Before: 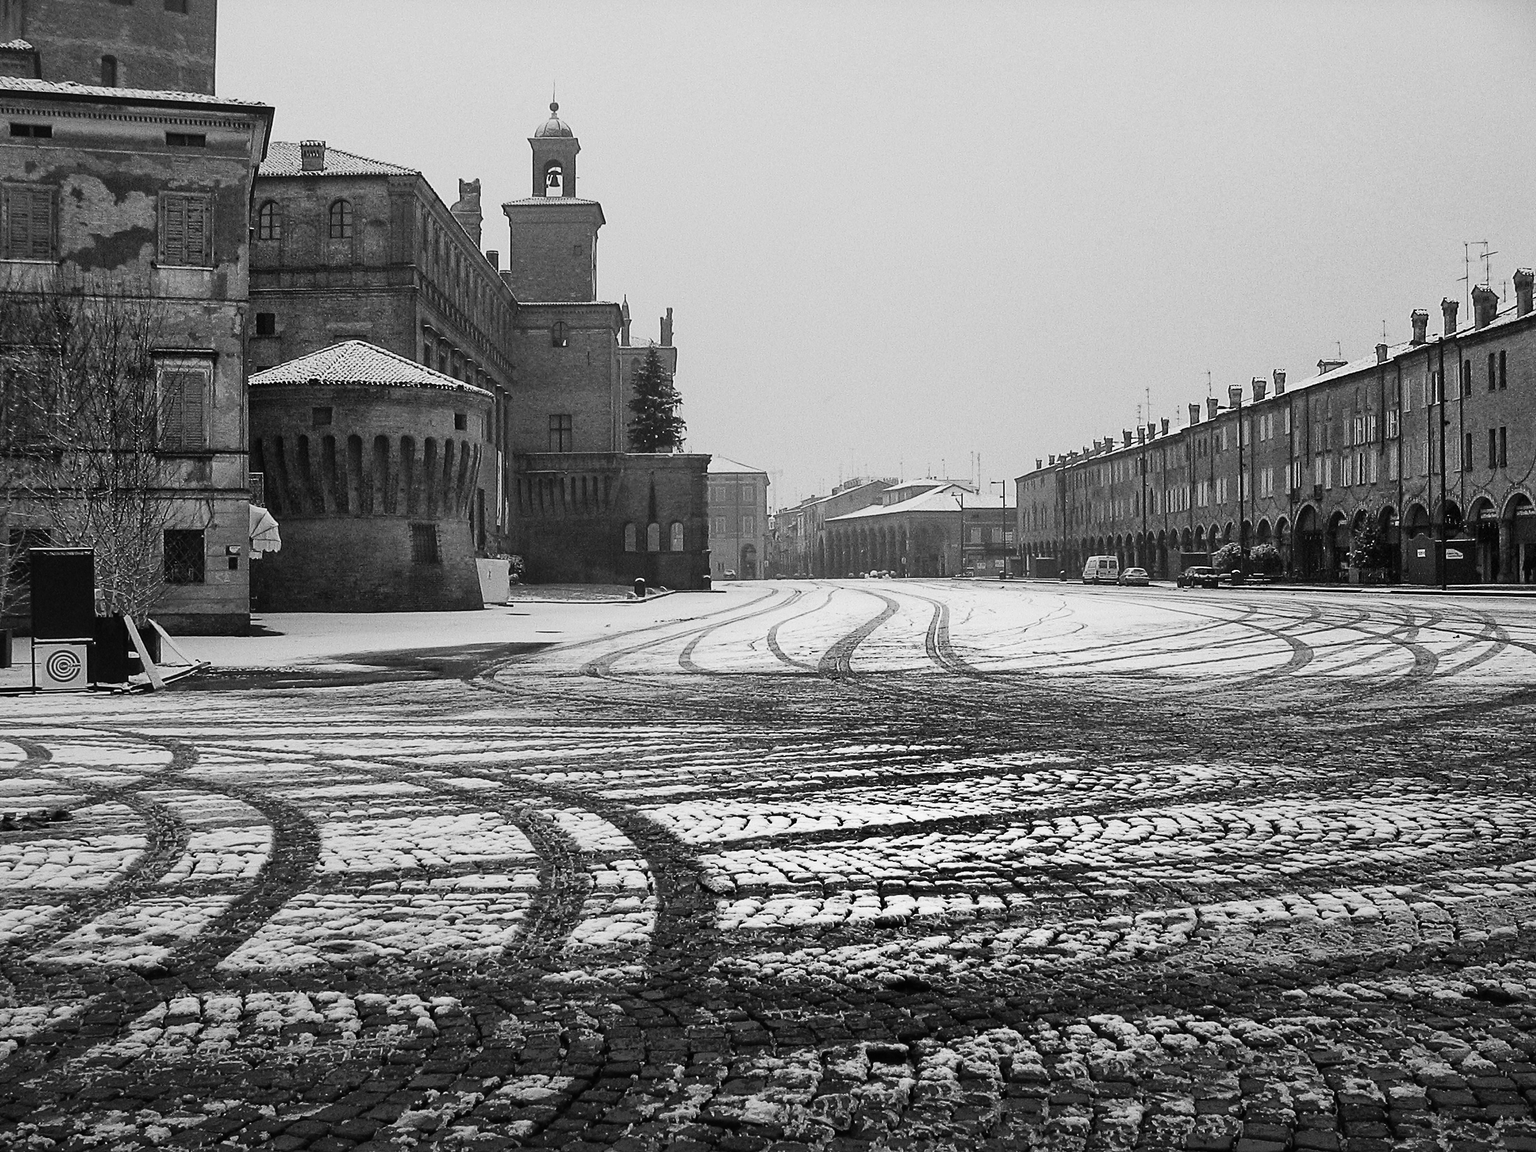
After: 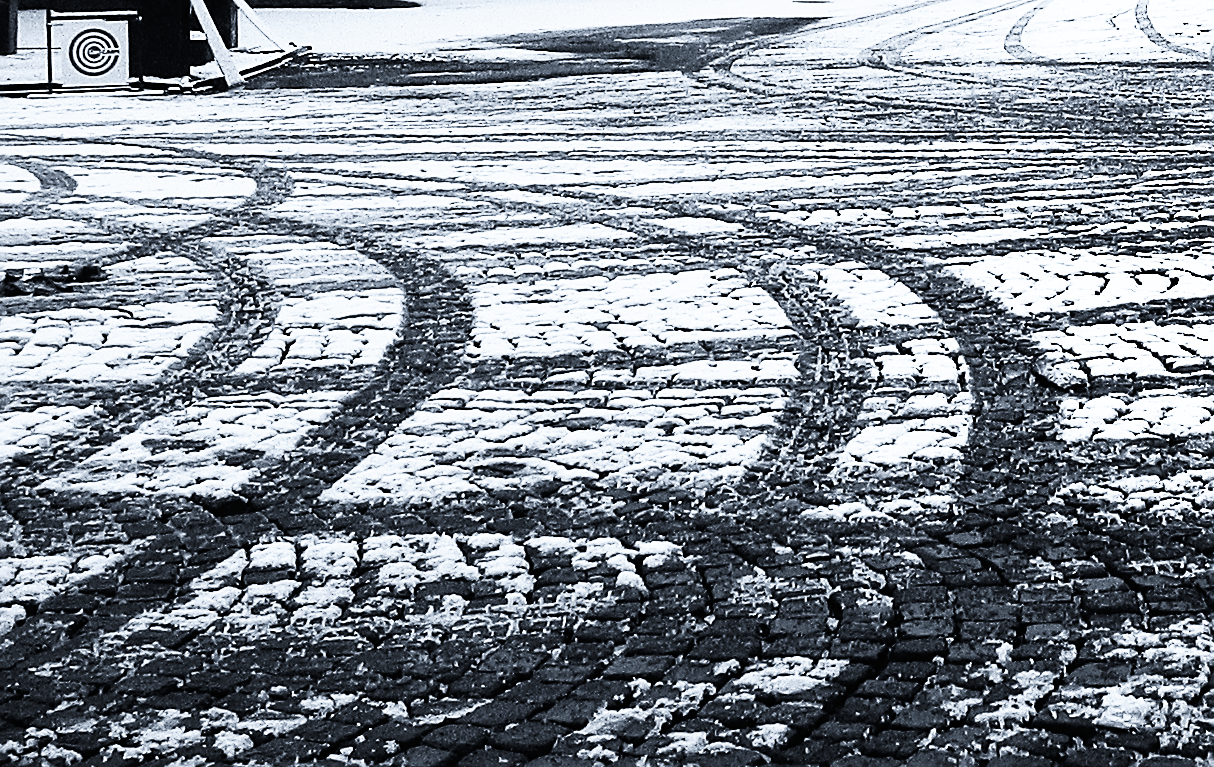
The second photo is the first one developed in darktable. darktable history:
tone equalizer: edges refinement/feathering 500, mask exposure compensation -1.57 EV, preserve details no
sharpen: on, module defaults
crop and rotate: top 54.807%, right 46.534%, bottom 0.151%
exposure: compensate highlight preservation false
color calibration: x 0.371, y 0.378, temperature 4292.28 K, saturation algorithm version 1 (2020)
base curve: curves: ch0 [(0, 0) (0.007, 0.004) (0.027, 0.03) (0.046, 0.07) (0.207, 0.54) (0.442, 0.872) (0.673, 0.972) (1, 1)], preserve colors none
